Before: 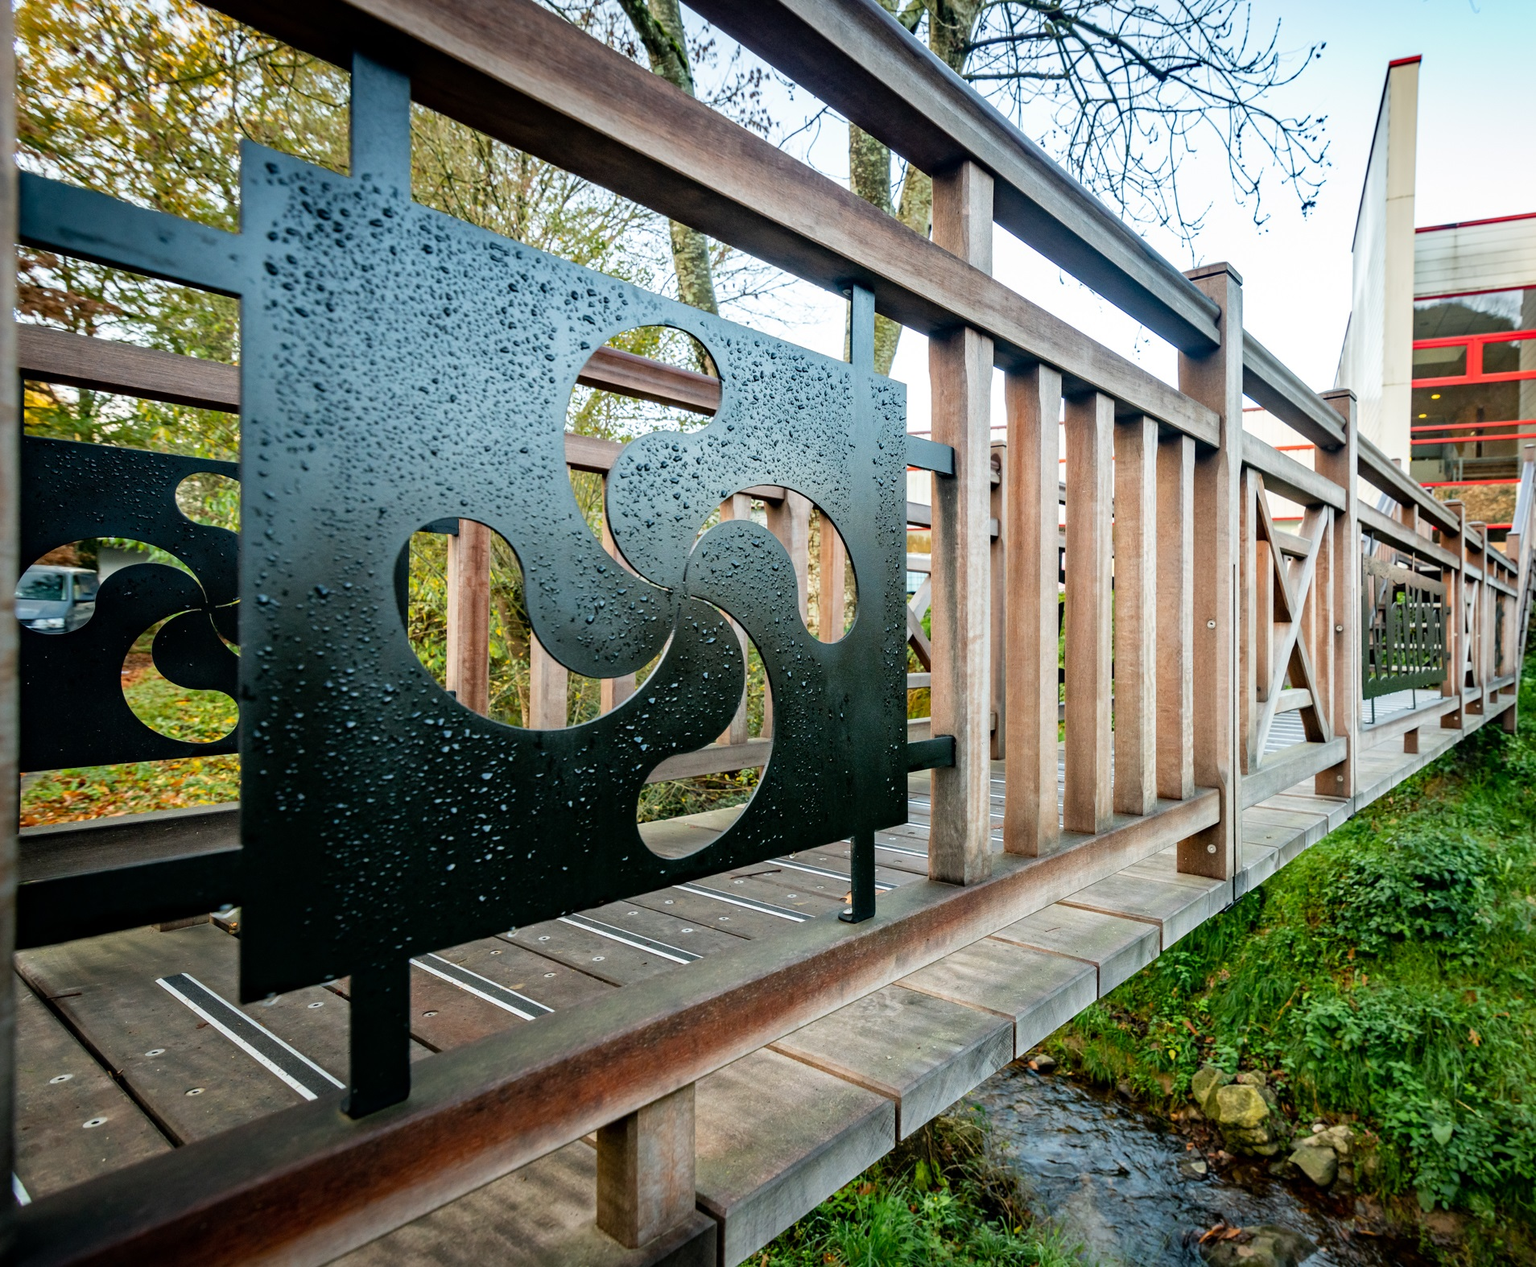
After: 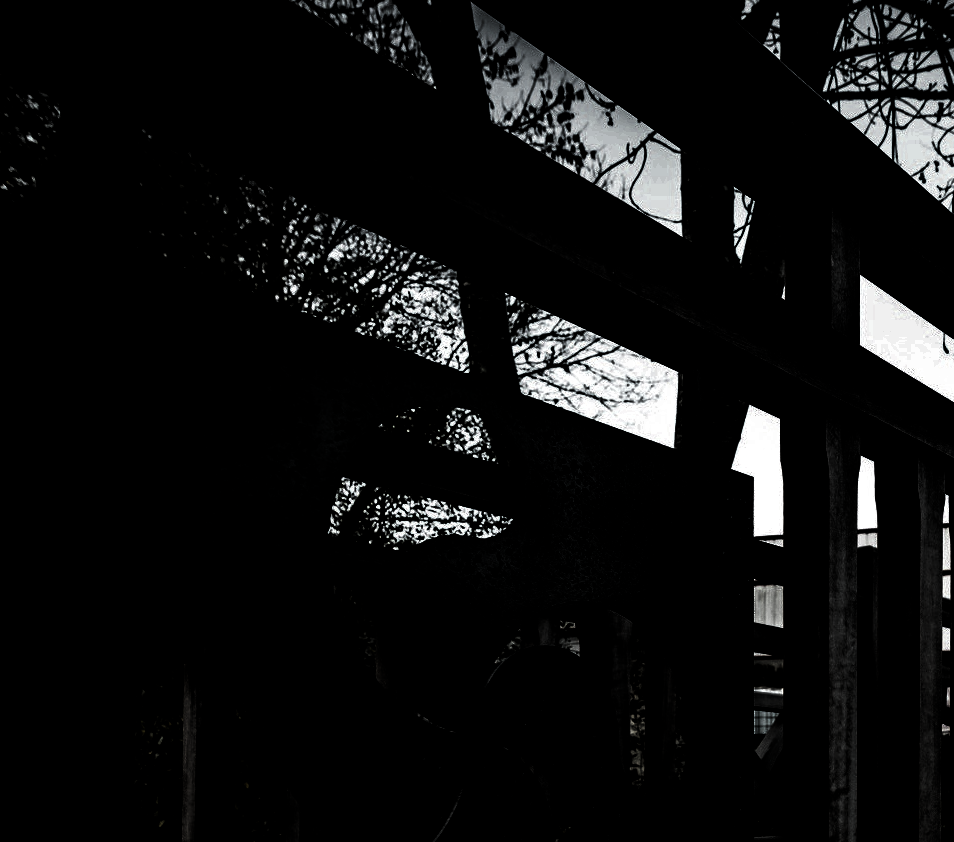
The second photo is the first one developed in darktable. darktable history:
crop: left 19.556%, right 30.401%, bottom 46.458%
levels: levels [0.721, 0.937, 0.997]
